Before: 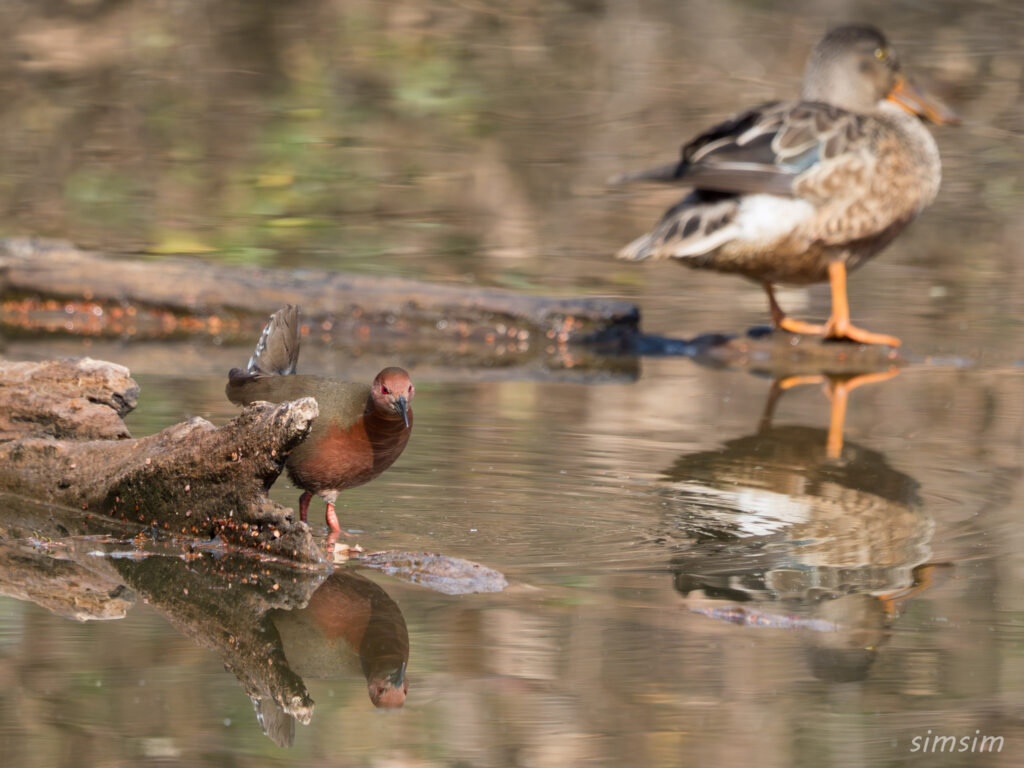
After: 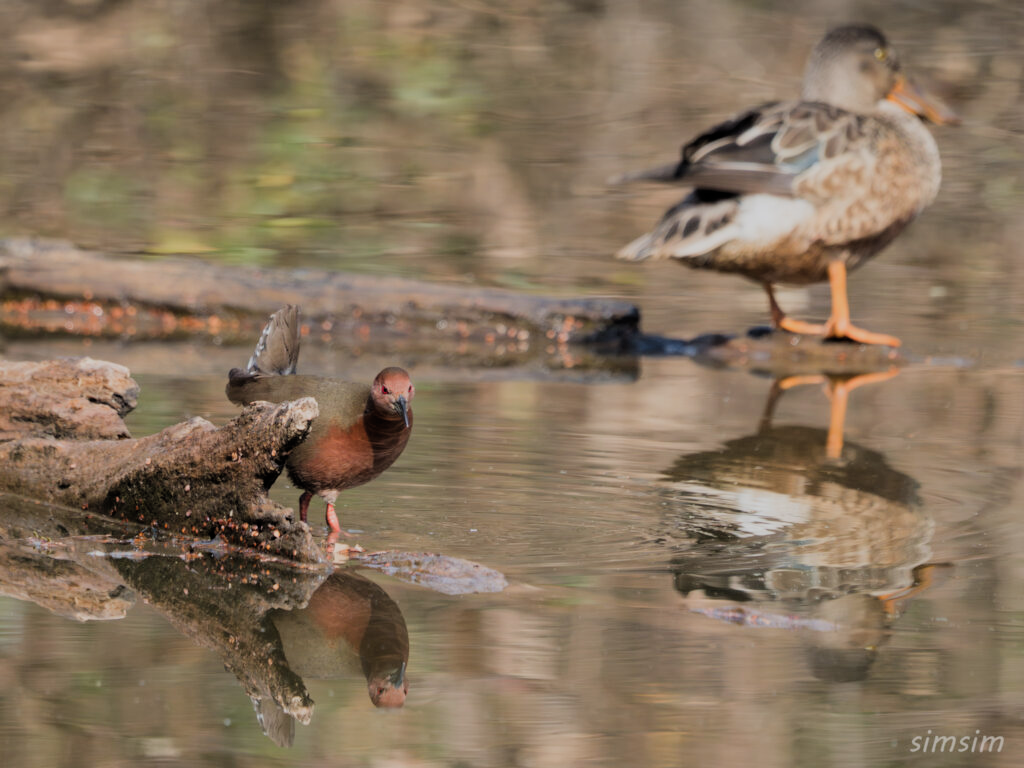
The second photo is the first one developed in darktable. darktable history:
filmic rgb: black relative exposure -7.65 EV, white relative exposure 4.56 EV, hardness 3.61, add noise in highlights 0.001, preserve chrominance luminance Y, color science v3 (2019), use custom middle-gray values true, contrast in highlights soft
